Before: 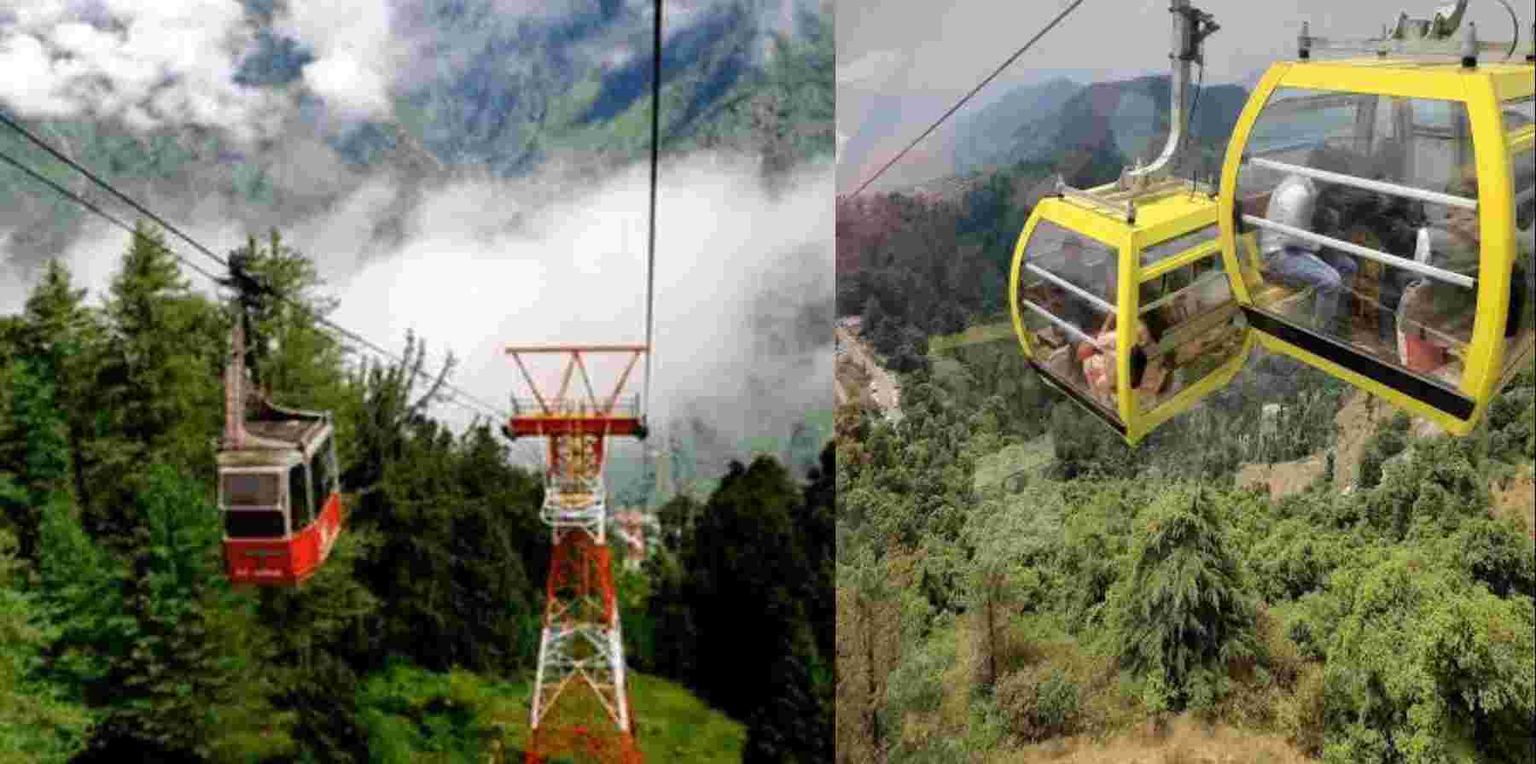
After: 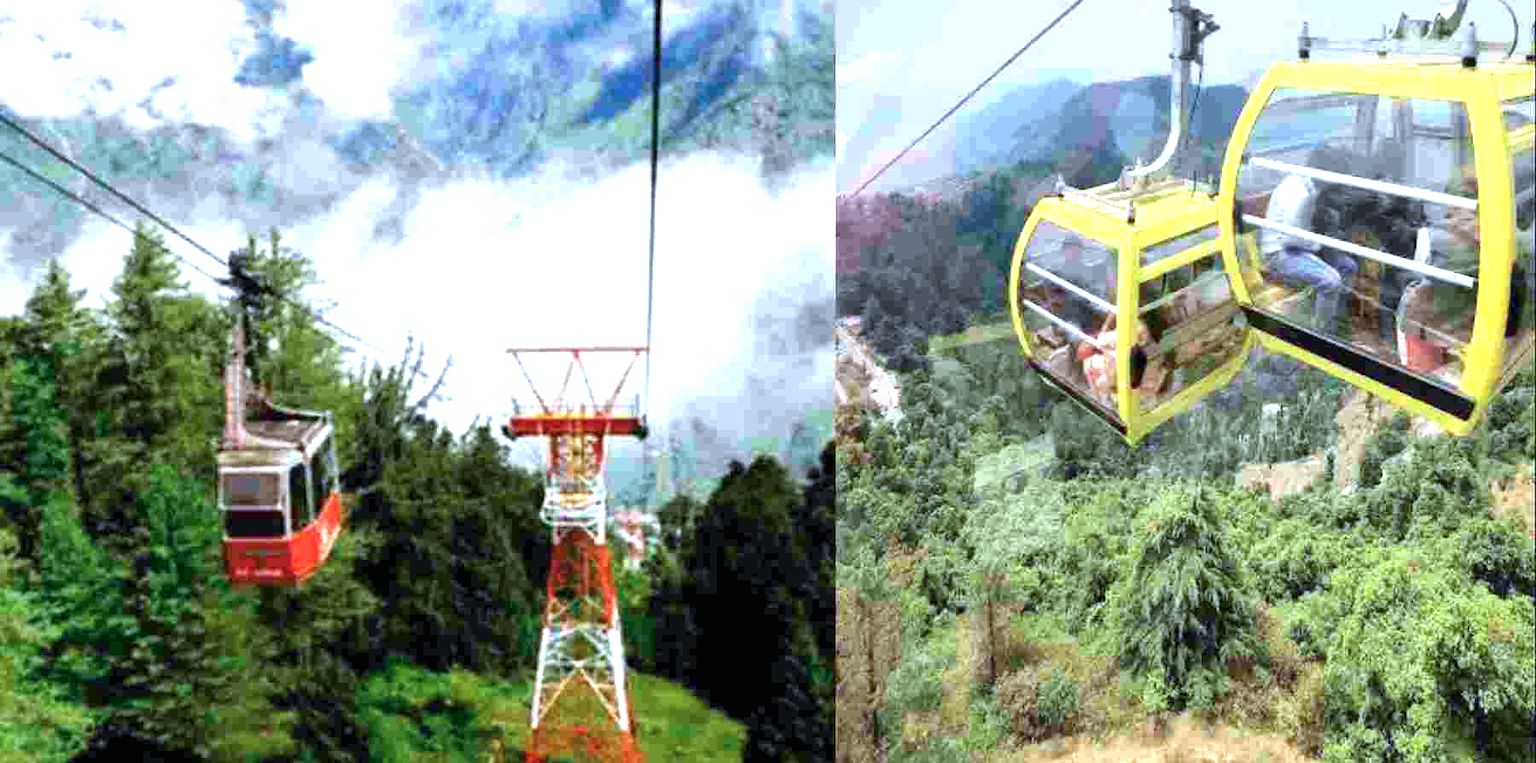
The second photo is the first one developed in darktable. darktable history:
color calibration: illuminant as shot in camera, x 0.378, y 0.381, temperature 4093.13 K, saturation algorithm version 1 (2020)
exposure: black level correction 0, exposure 1.1 EV, compensate highlight preservation false
white balance: emerald 1
